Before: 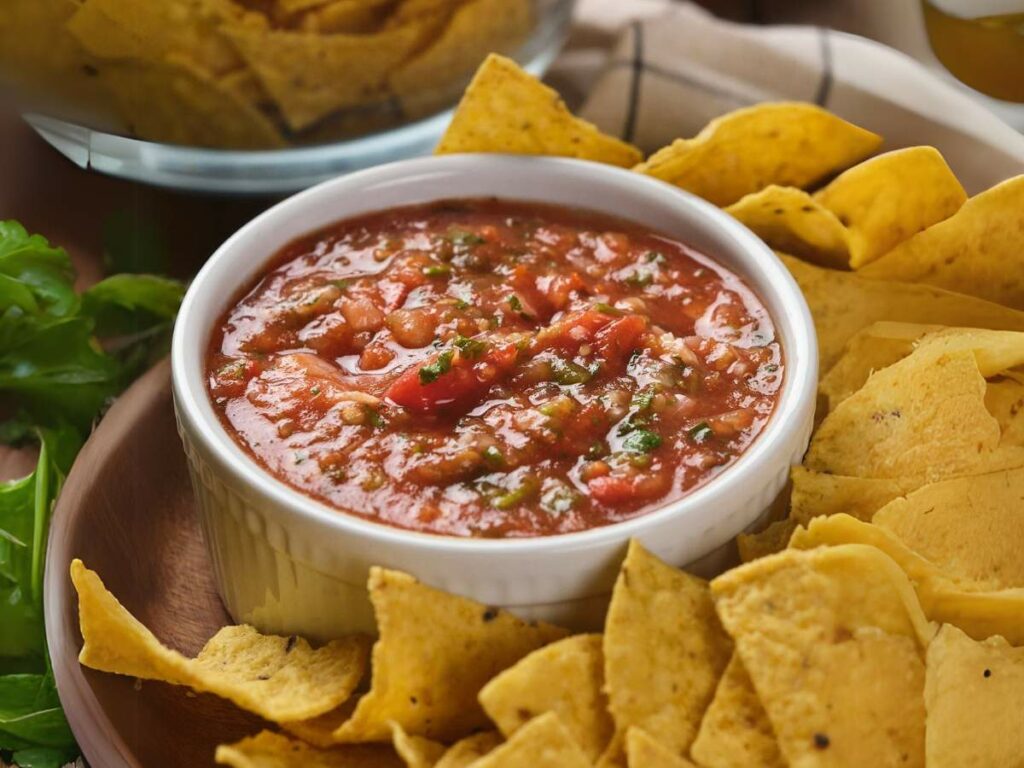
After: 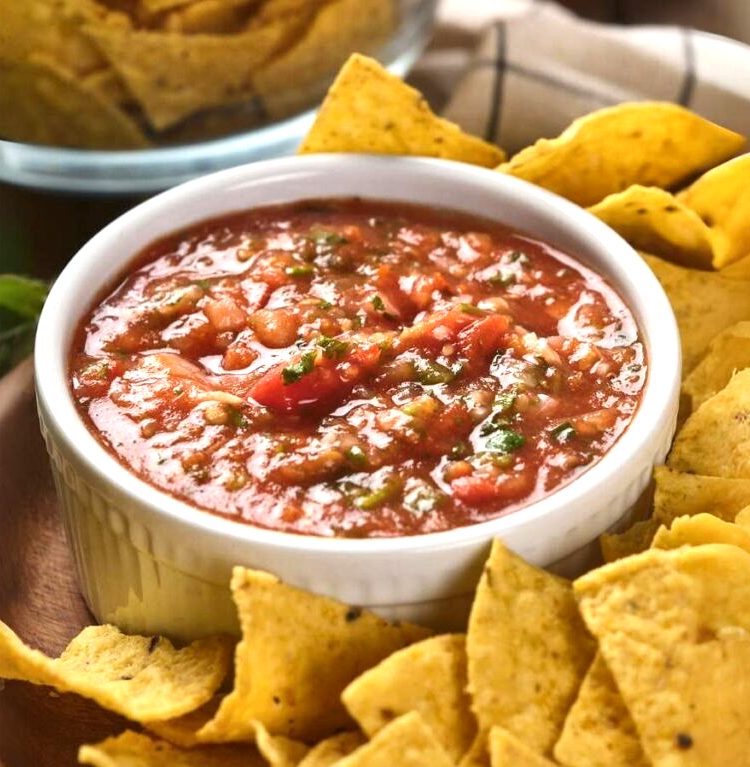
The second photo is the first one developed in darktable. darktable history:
crop: left 13.443%, right 13.31%
local contrast: mode bilateral grid, contrast 20, coarseness 50, detail 141%, midtone range 0.2
exposure: exposure 0.6 EV, compensate highlight preservation false
